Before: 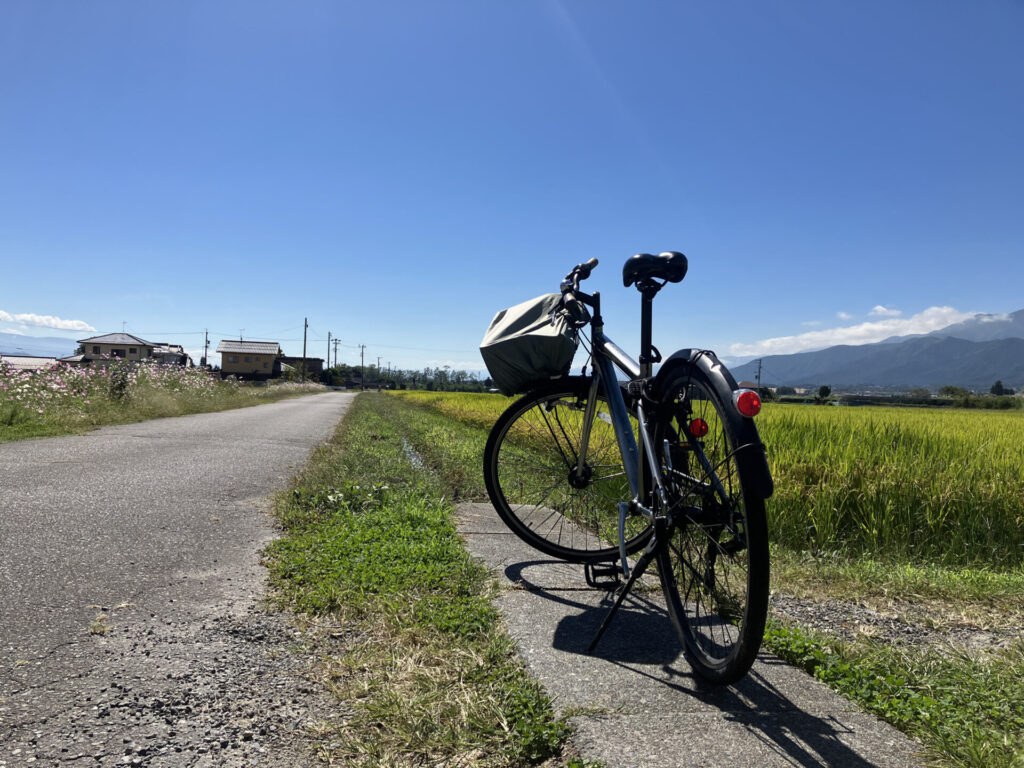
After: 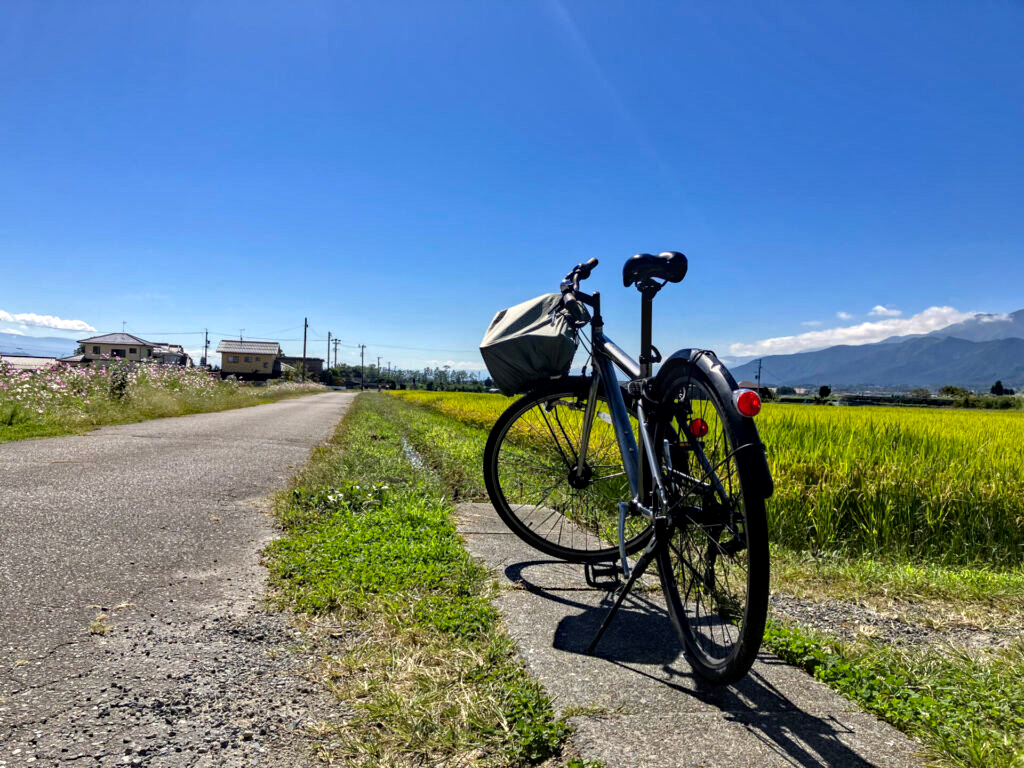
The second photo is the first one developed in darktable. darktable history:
haze removal: strength 0.29, distance 0.25, compatibility mode true, adaptive false
local contrast: on, module defaults
tone equalizer: -8 EV 0.001 EV, -7 EV -0.004 EV, -6 EV 0.009 EV, -5 EV 0.032 EV, -4 EV 0.276 EV, -3 EV 0.644 EV, -2 EV 0.584 EV, -1 EV 0.187 EV, +0 EV 0.024 EV
color balance: output saturation 120%
